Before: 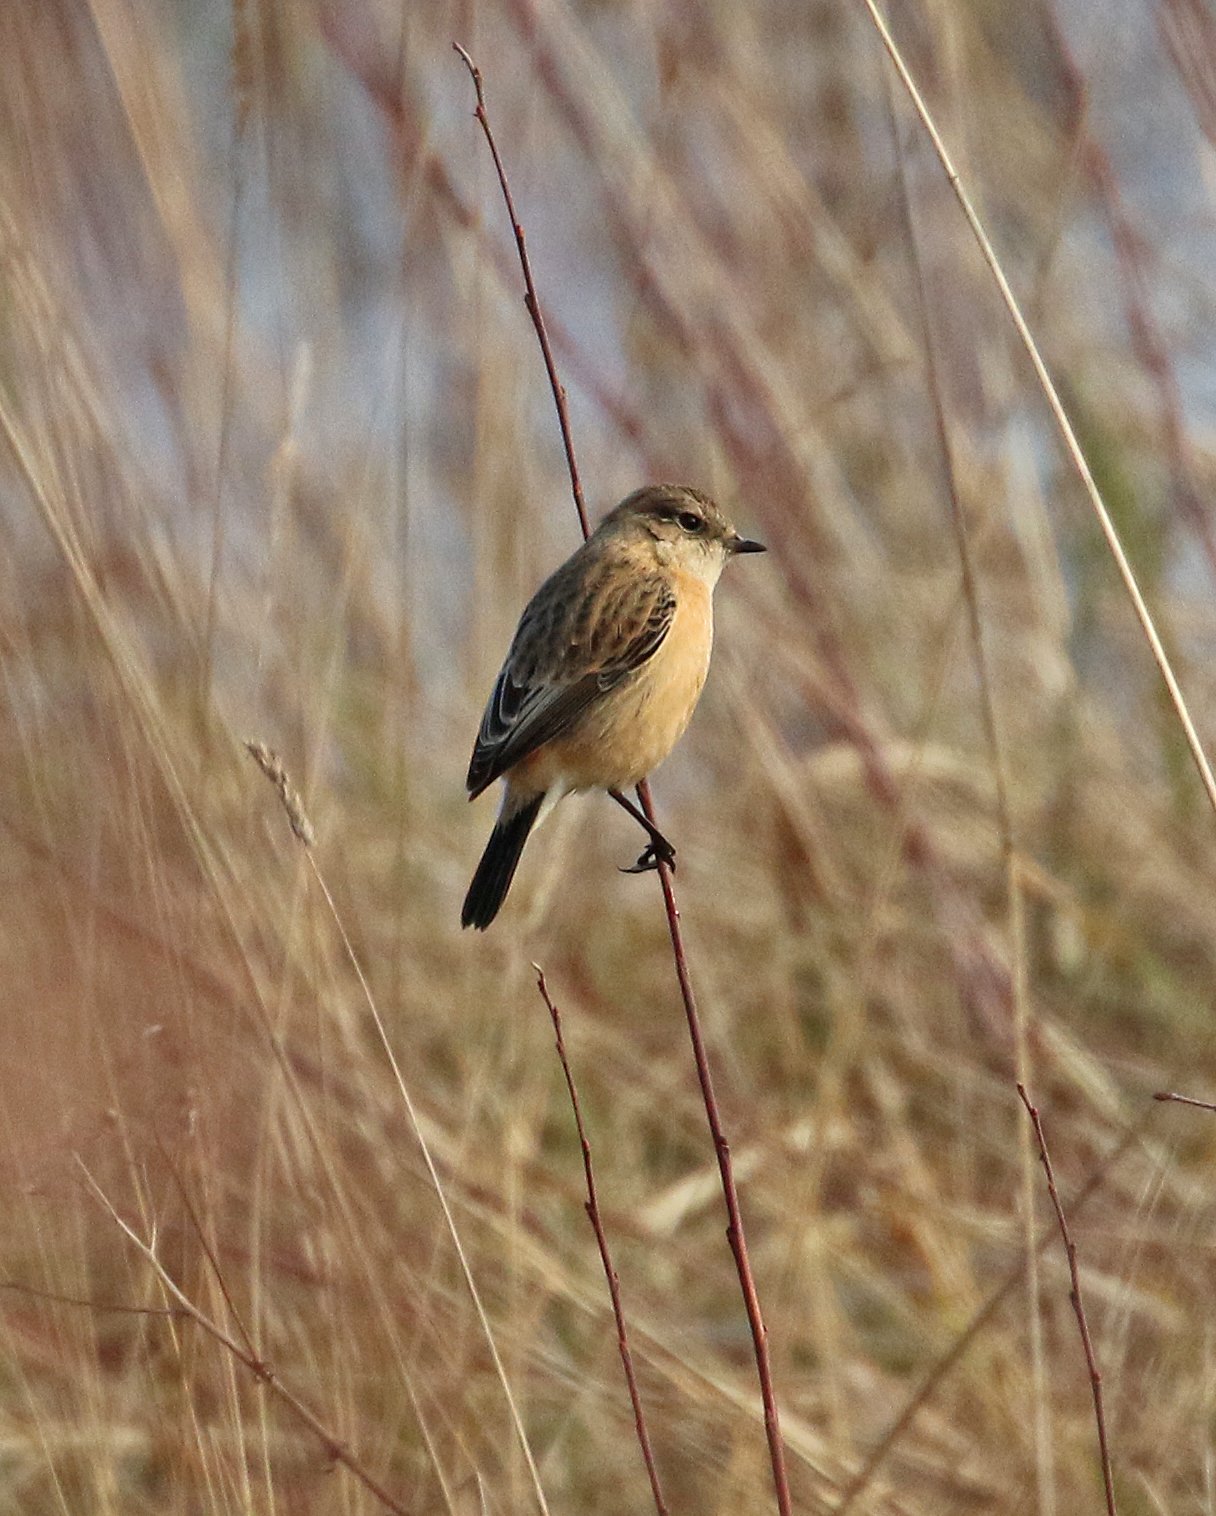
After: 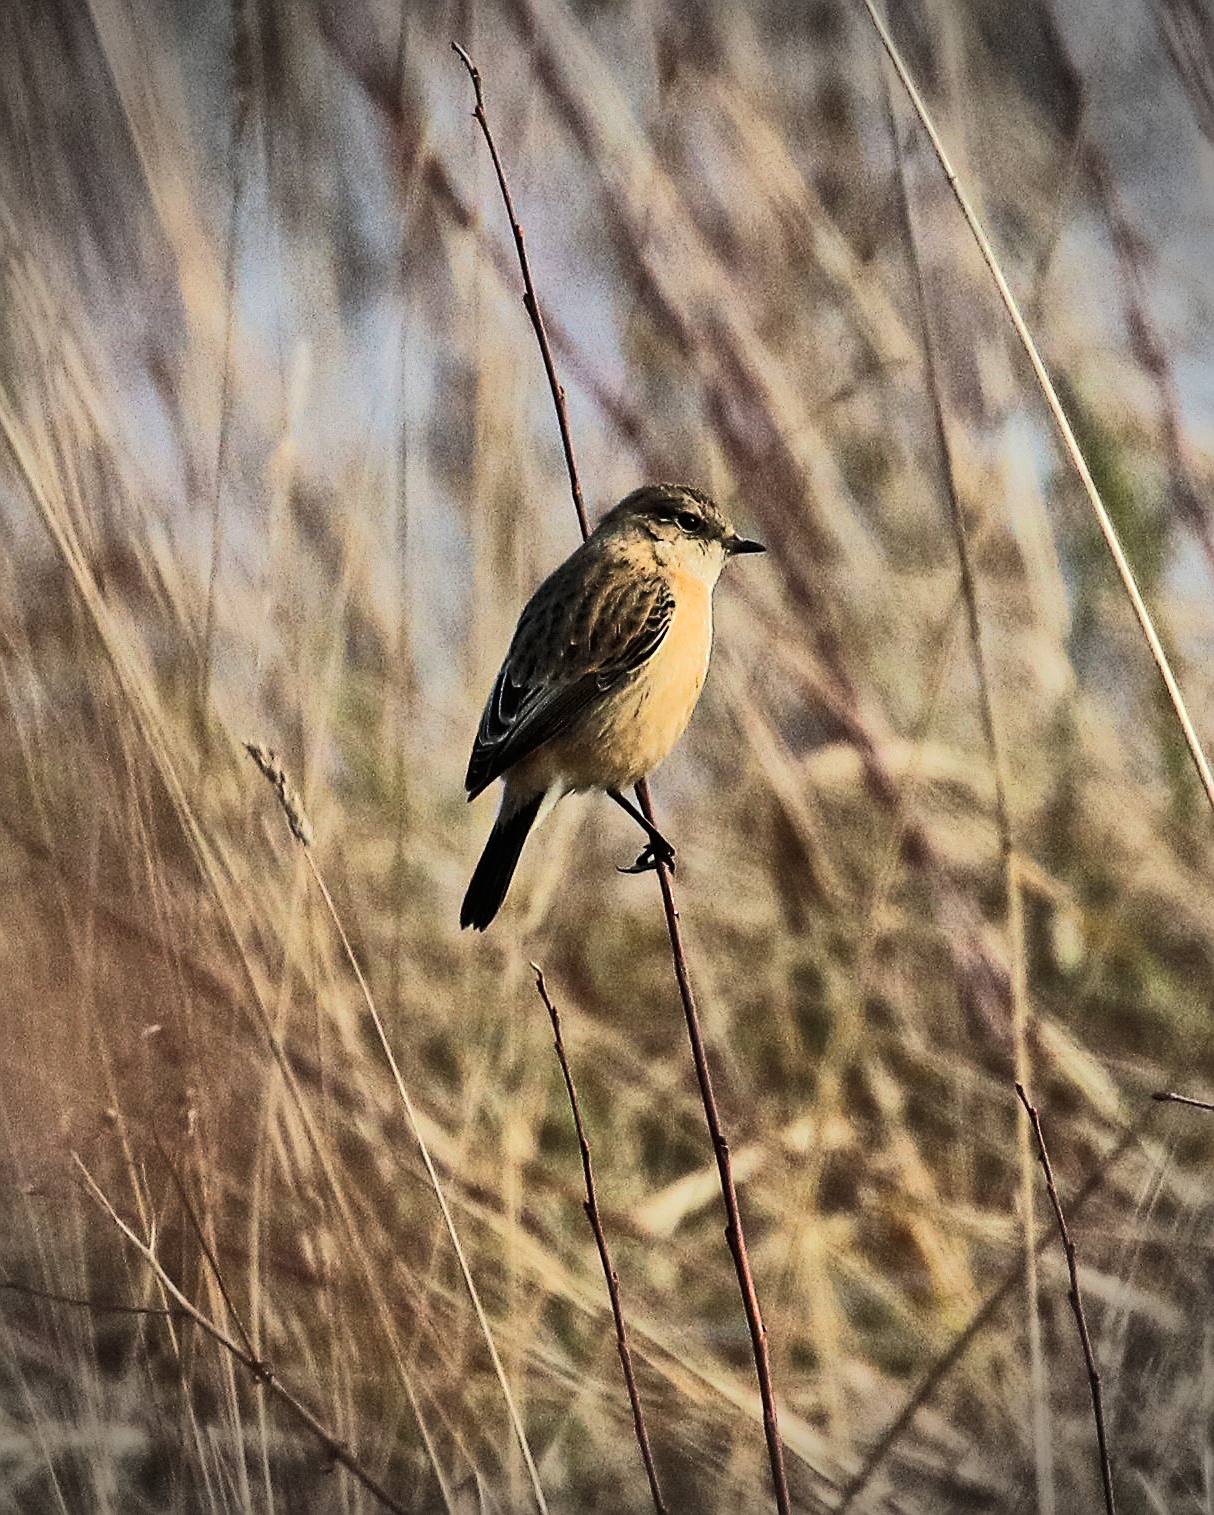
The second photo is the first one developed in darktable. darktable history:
crop: left 0.095%
sharpen: on, module defaults
vignetting: fall-off radius 32.75%, dithering 8-bit output
tone curve: curves: ch0 [(0, 0) (0.003, 0.002) (0.011, 0.004) (0.025, 0.005) (0.044, 0.009) (0.069, 0.013) (0.1, 0.017) (0.136, 0.036) (0.177, 0.066) (0.224, 0.102) (0.277, 0.143) (0.335, 0.197) (0.399, 0.268) (0.468, 0.389) (0.543, 0.549) (0.623, 0.714) (0.709, 0.801) (0.801, 0.854) (0.898, 0.9) (1, 1)], color space Lab, linked channels, preserve colors none
